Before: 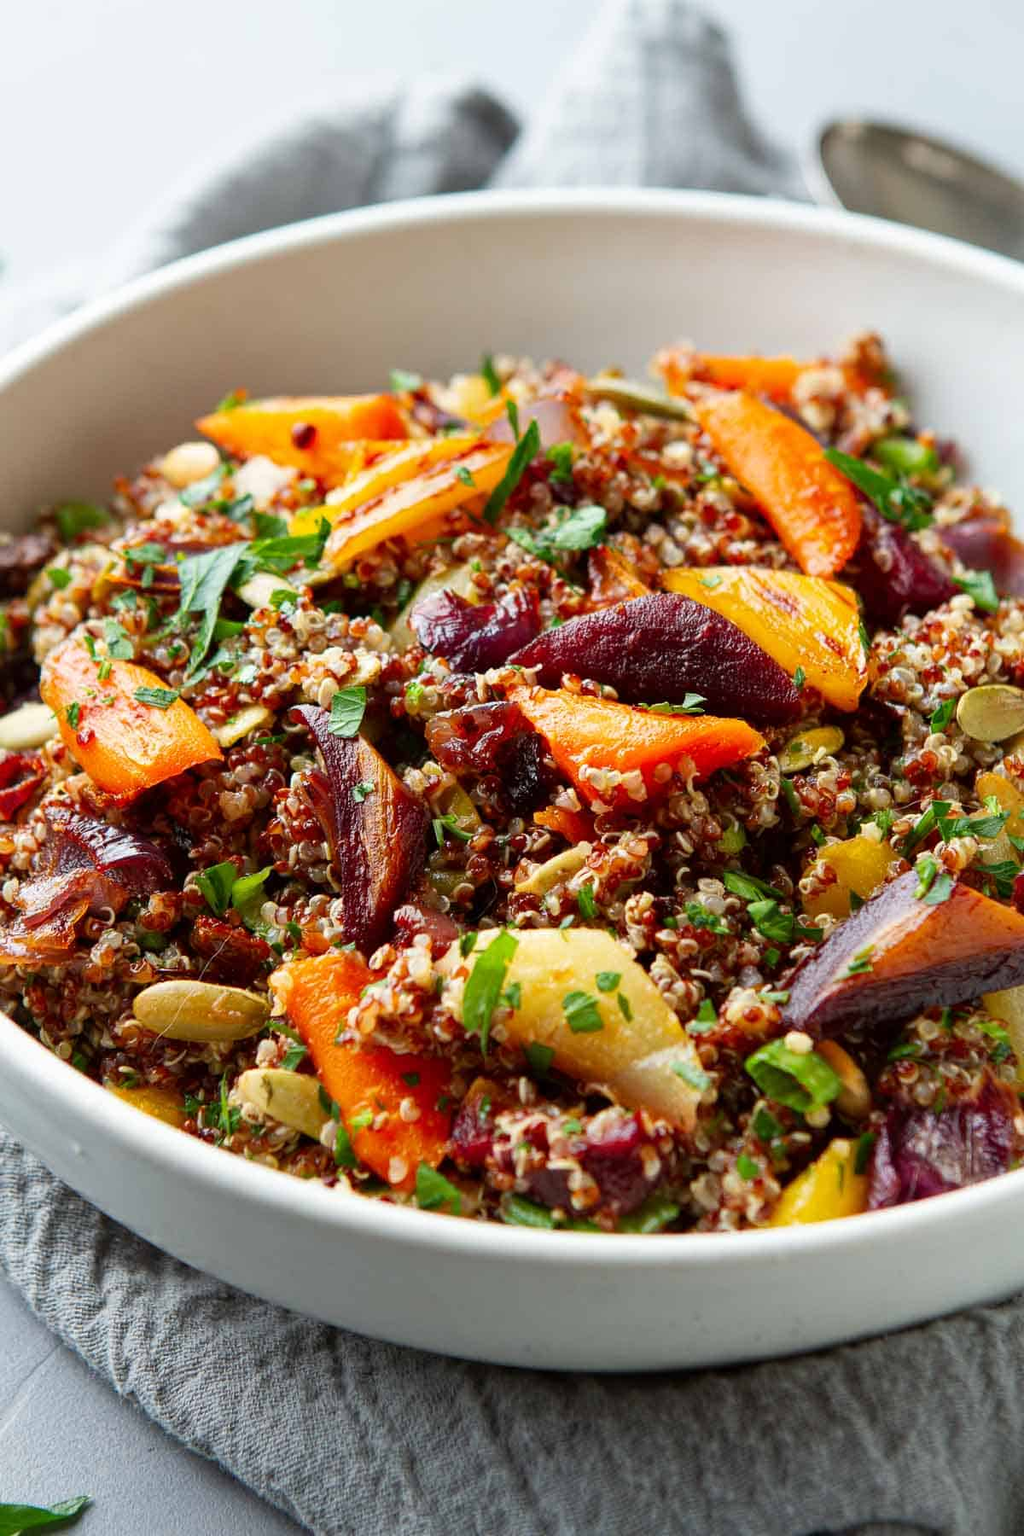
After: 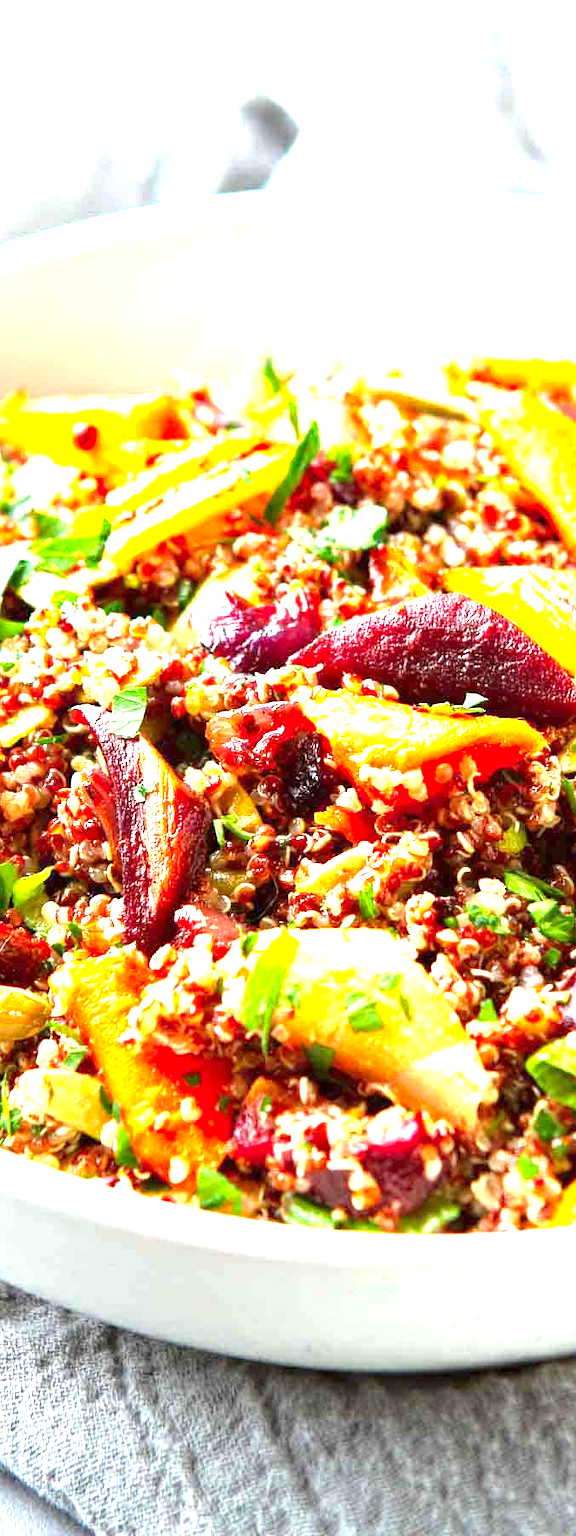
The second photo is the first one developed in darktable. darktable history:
contrast brightness saturation: contrast 0.036, saturation 0.065
crop: left 21.488%, right 22.199%
exposure: exposure 2.178 EV, compensate highlight preservation false
